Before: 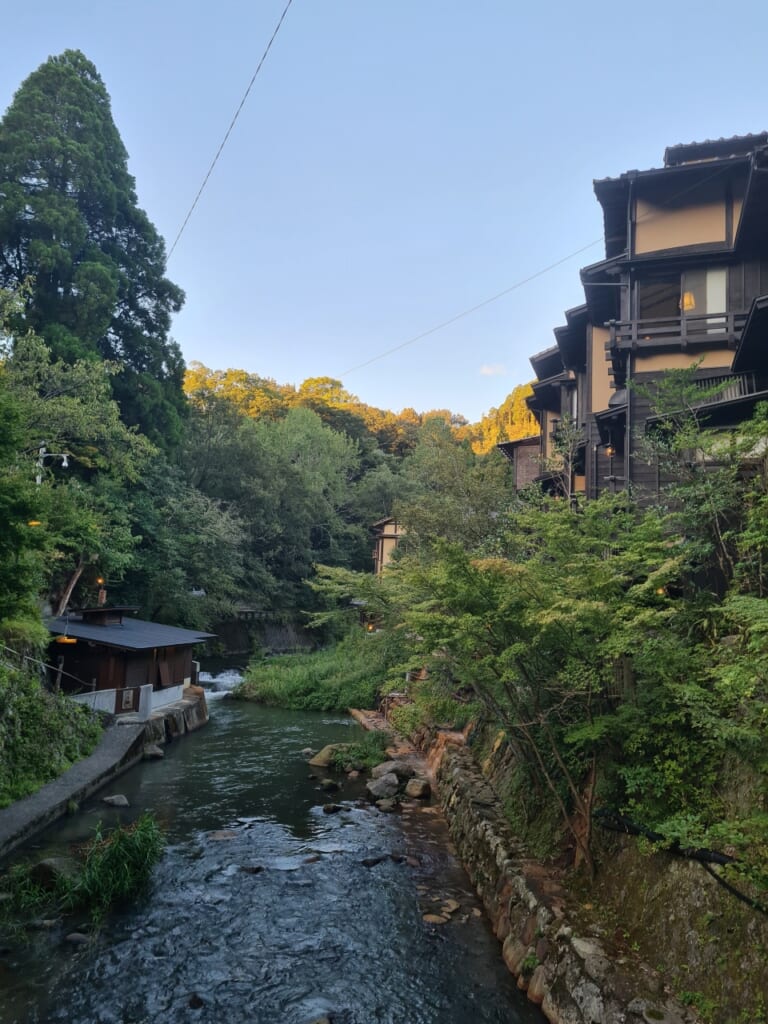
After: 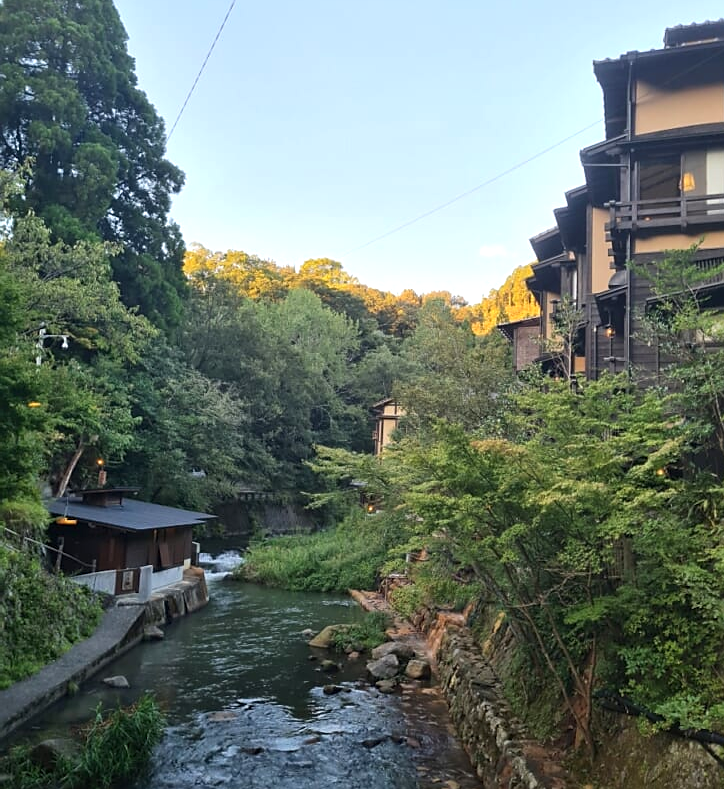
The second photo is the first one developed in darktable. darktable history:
sharpen: radius 1.864, amount 0.398, threshold 1.271
exposure: black level correction 0, exposure 0.5 EV, compensate highlight preservation false
color correction: saturation 0.99
crop and rotate: angle 0.03°, top 11.643%, right 5.651%, bottom 11.189%
